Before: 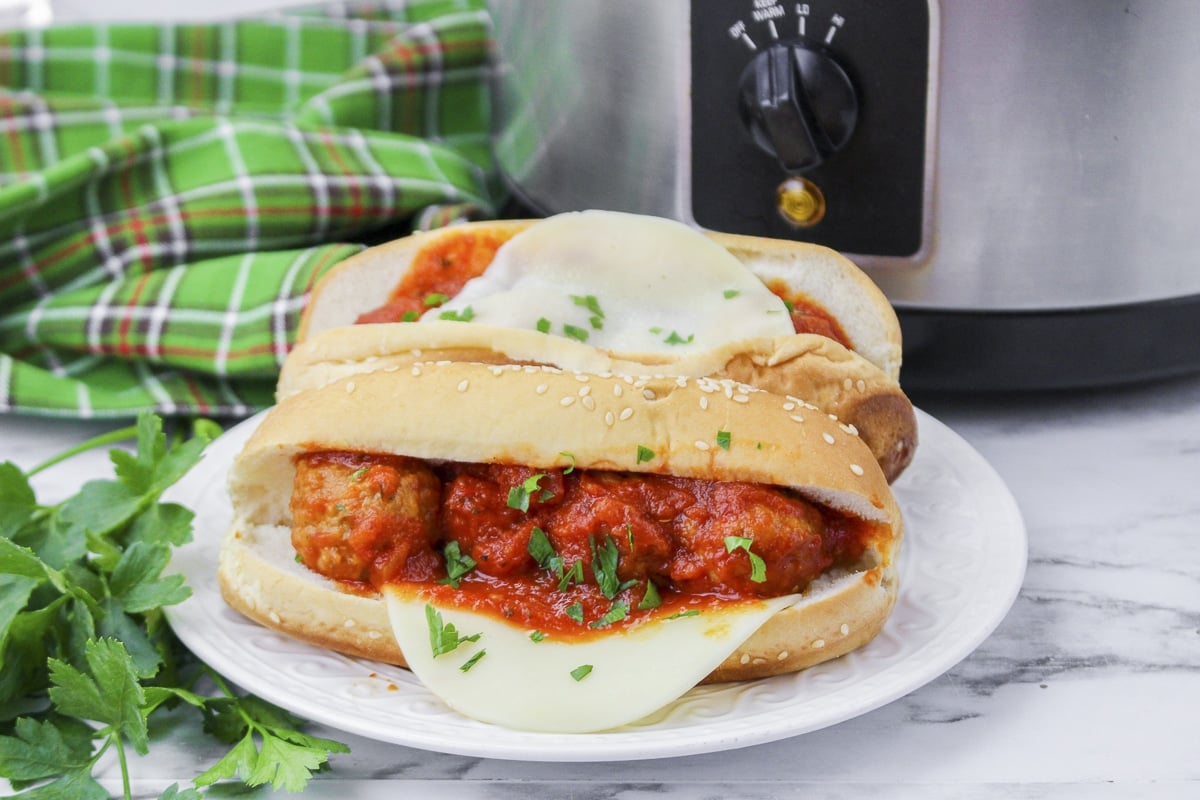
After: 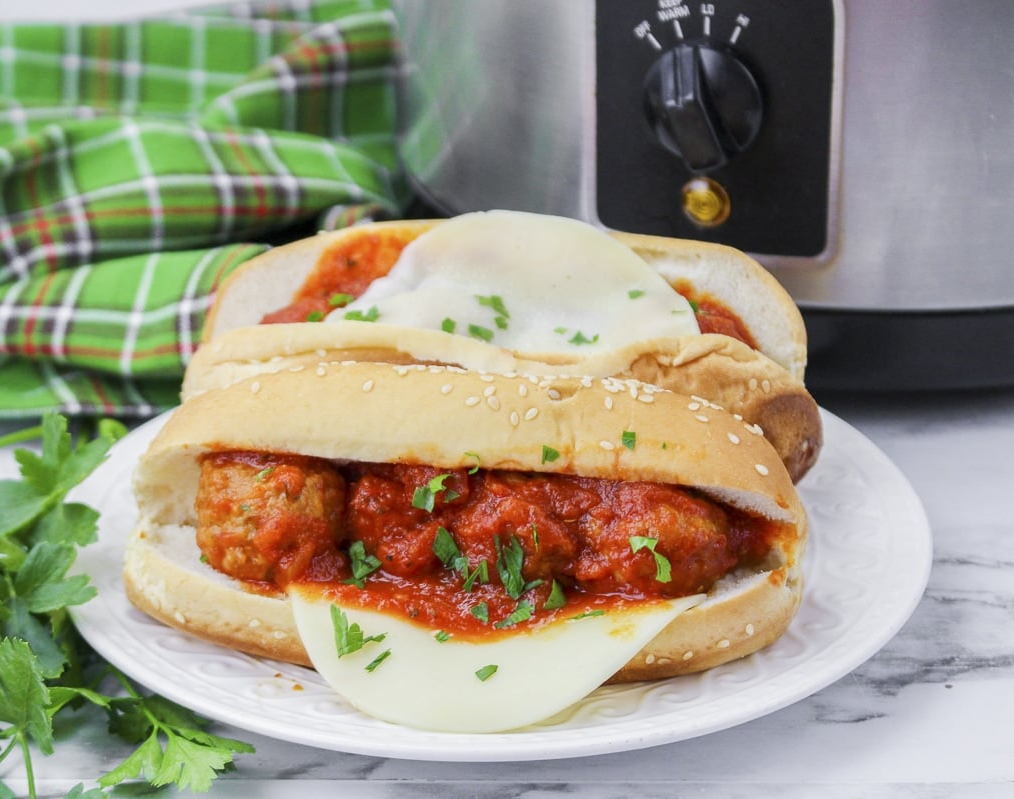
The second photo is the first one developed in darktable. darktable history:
crop: left 7.983%, right 7.5%
